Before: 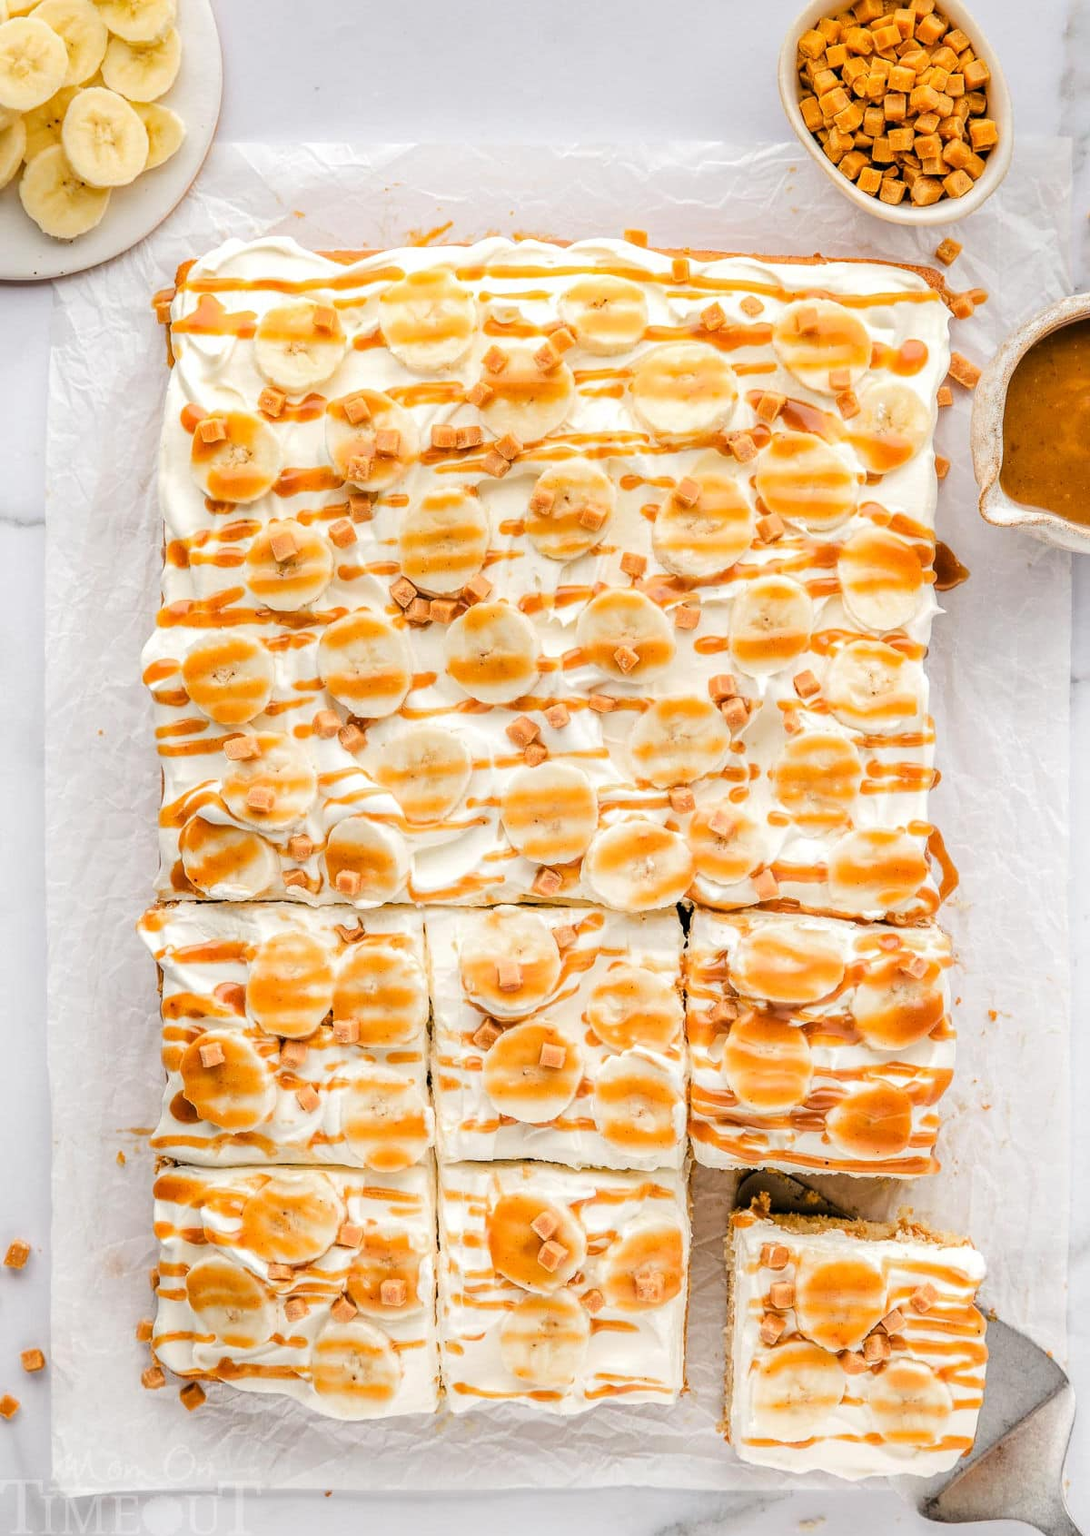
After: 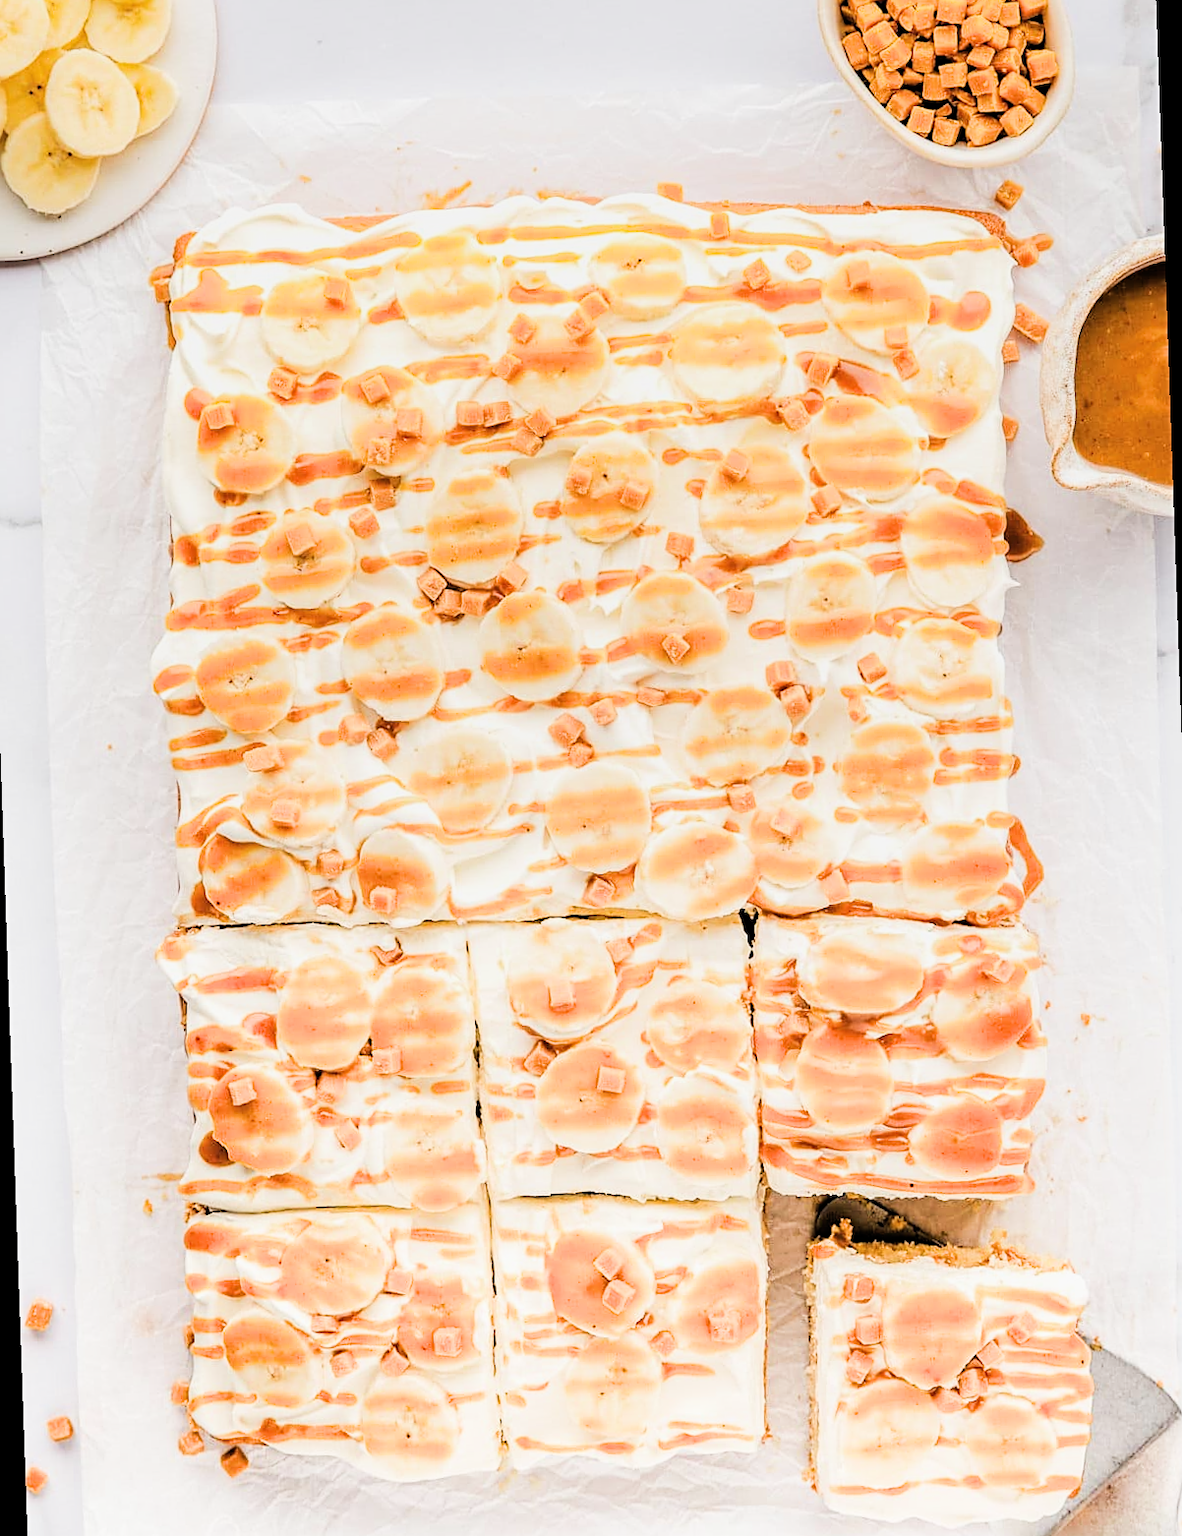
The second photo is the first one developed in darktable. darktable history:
rotate and perspective: rotation -2°, crop left 0.022, crop right 0.978, crop top 0.049, crop bottom 0.951
graduated density: rotation 5.63°, offset 76.9
exposure: black level correction -0.002, exposure 1.115 EV, compensate highlight preservation false
filmic rgb: black relative exposure -5 EV, hardness 2.88, contrast 1.3, highlights saturation mix -10%
sharpen: on, module defaults
